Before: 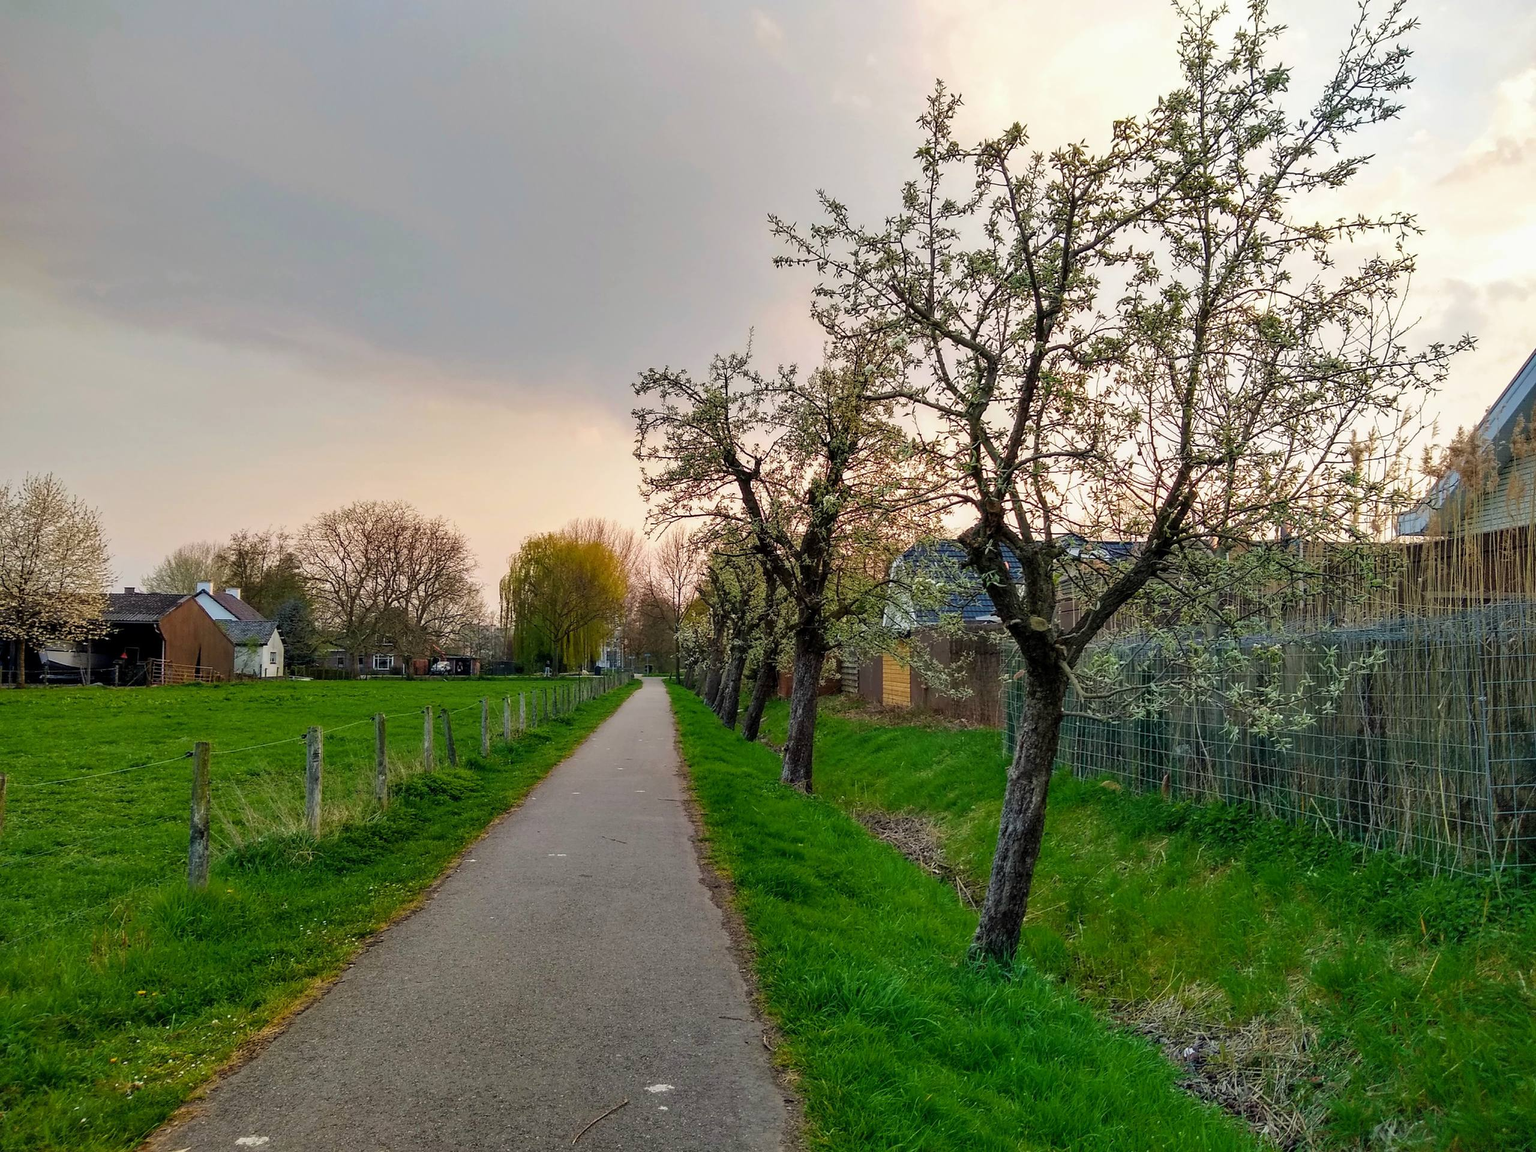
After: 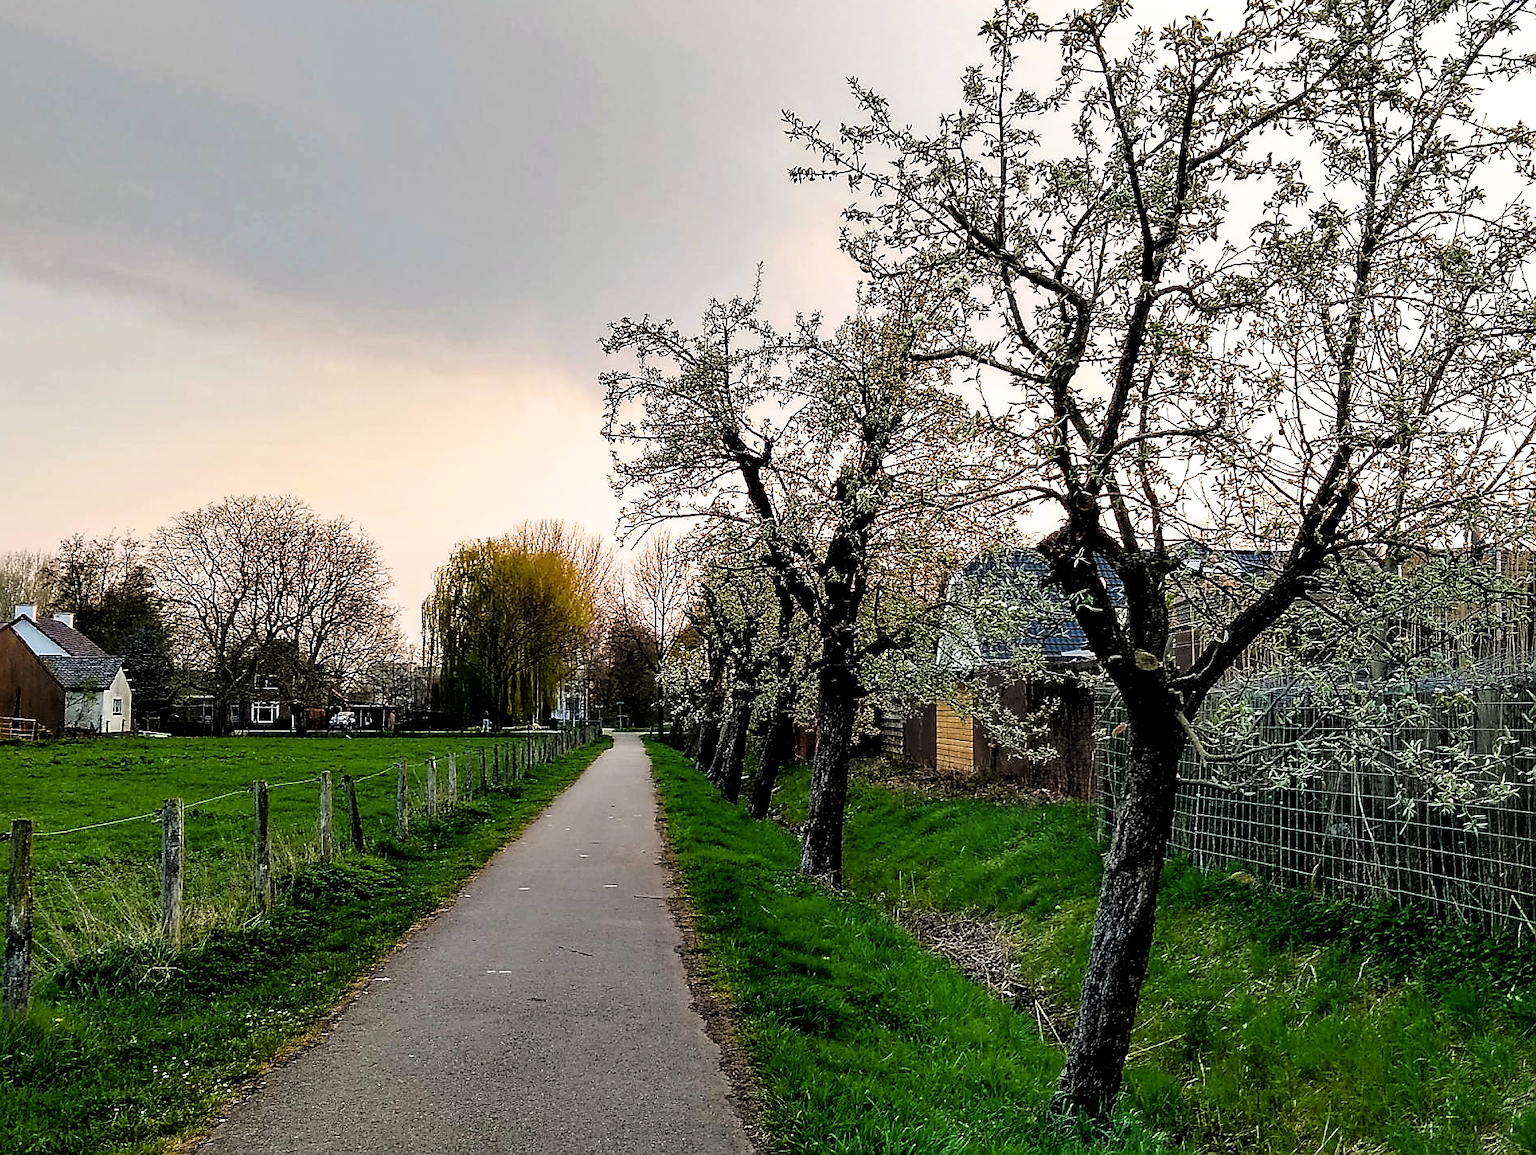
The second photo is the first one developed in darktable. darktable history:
filmic rgb: black relative exposure -3.56 EV, white relative exposure 2.29 EV, hardness 3.41
crop and rotate: left 12.128%, top 11.492%, right 13.433%, bottom 13.856%
sharpen: radius 1.429, amount 1.261, threshold 0.818
